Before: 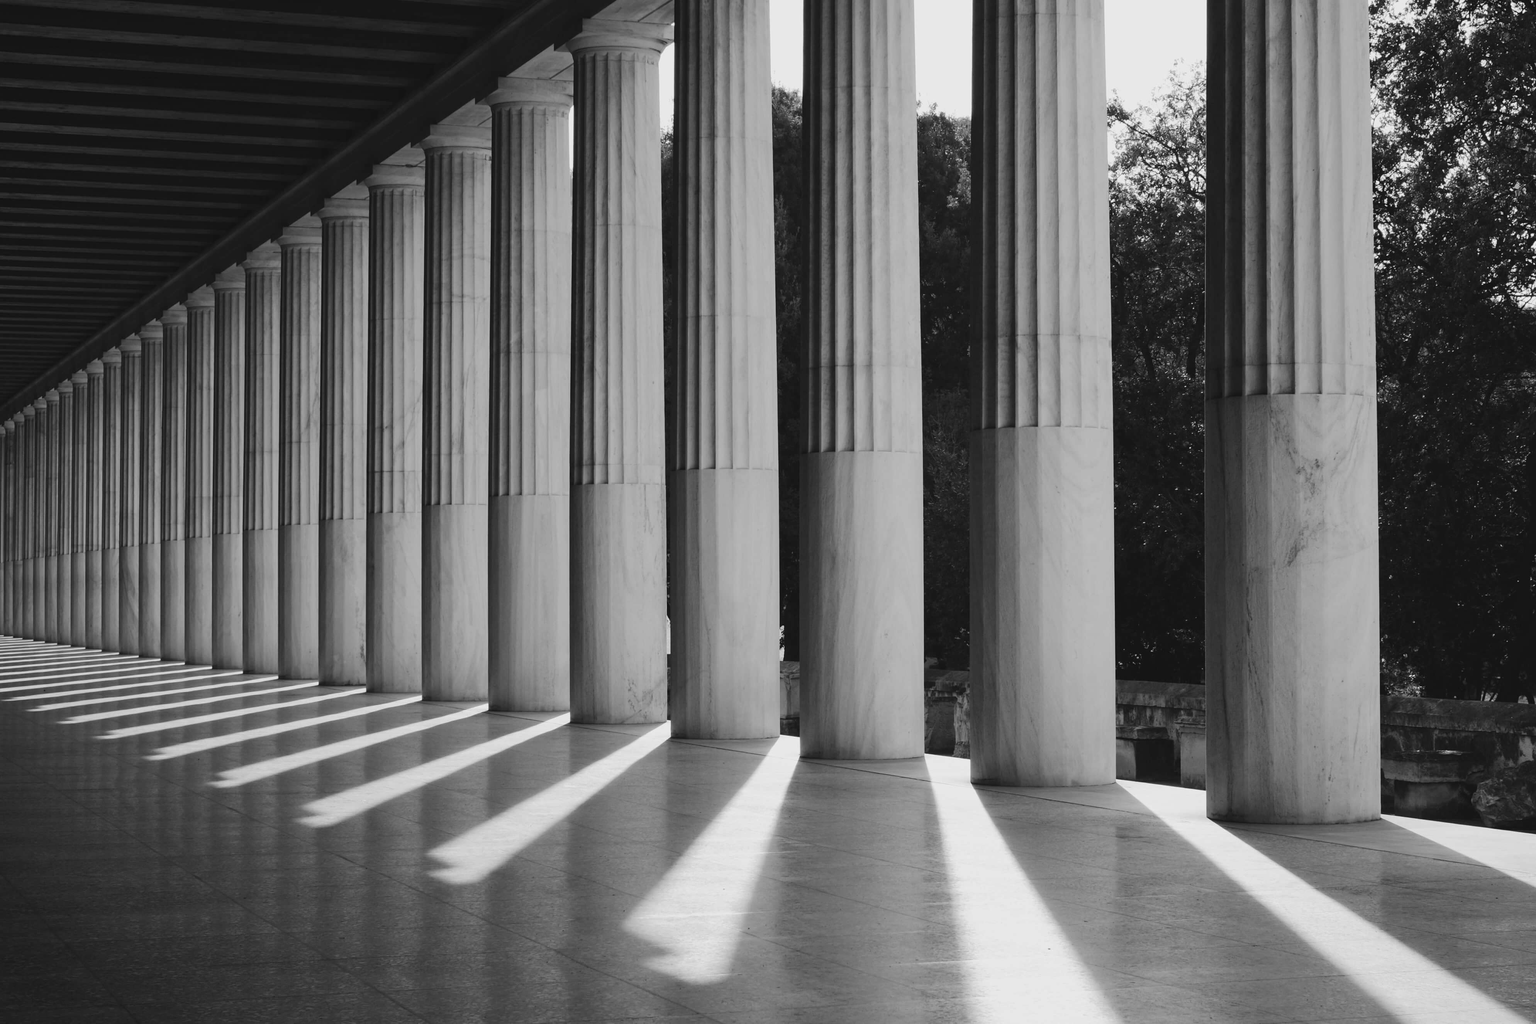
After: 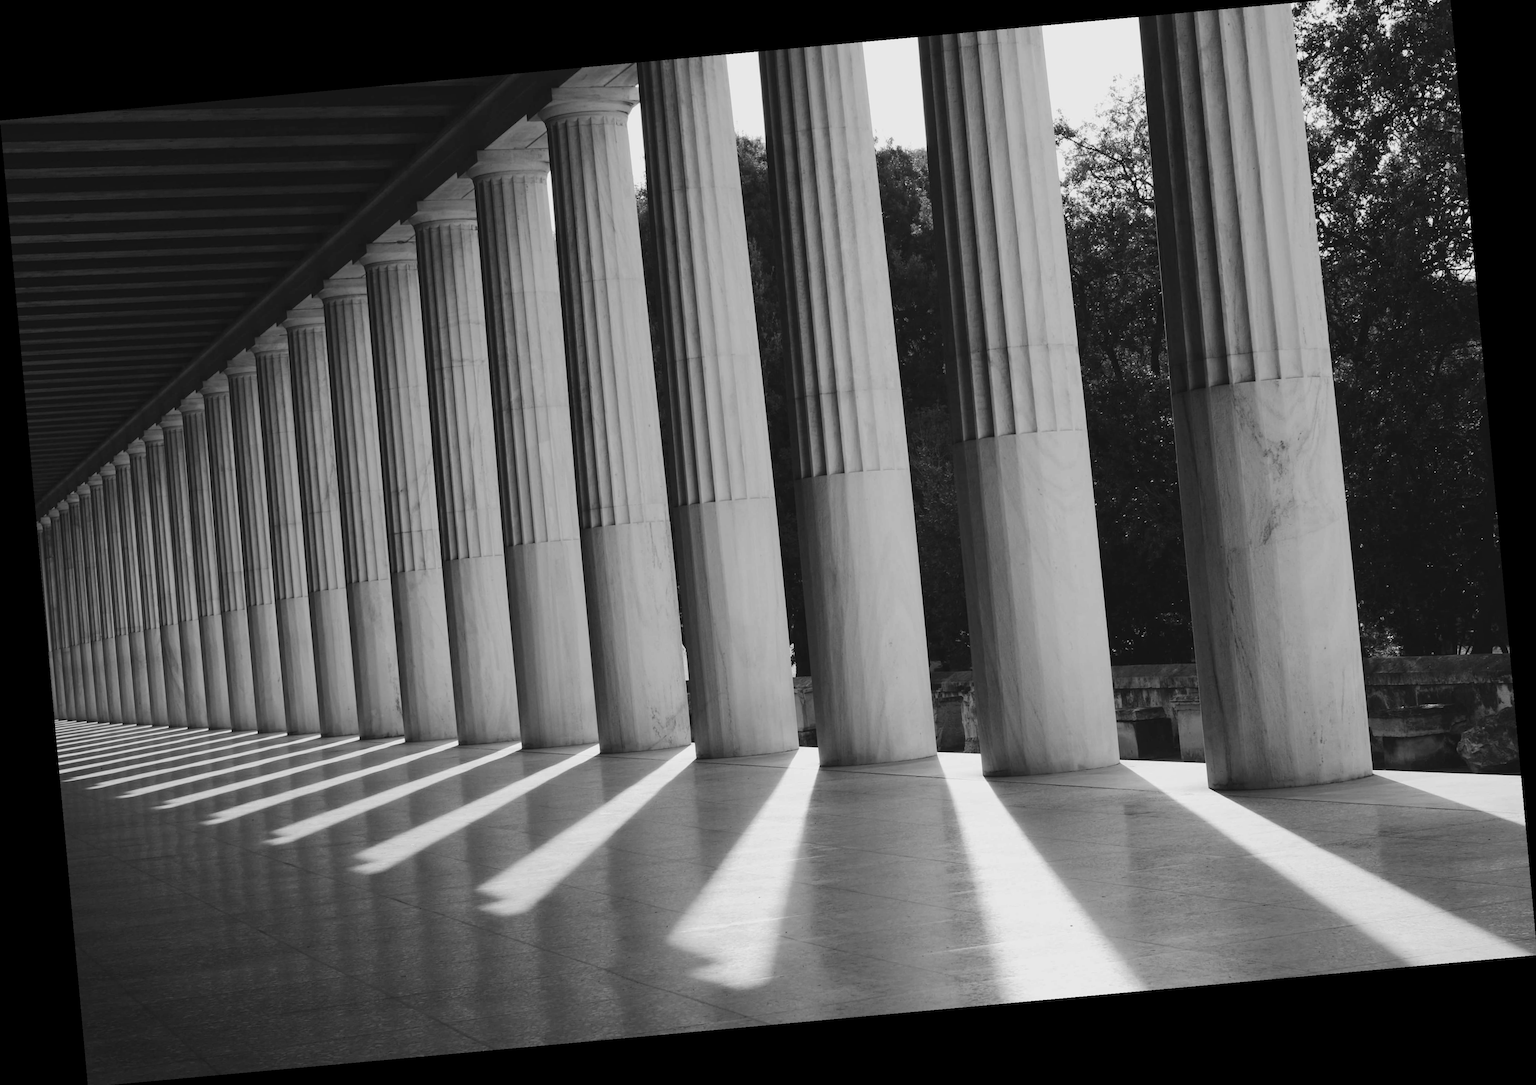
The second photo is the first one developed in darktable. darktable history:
rotate and perspective: rotation -5.2°, automatic cropping off
crop: top 1.049%, right 0.001%
